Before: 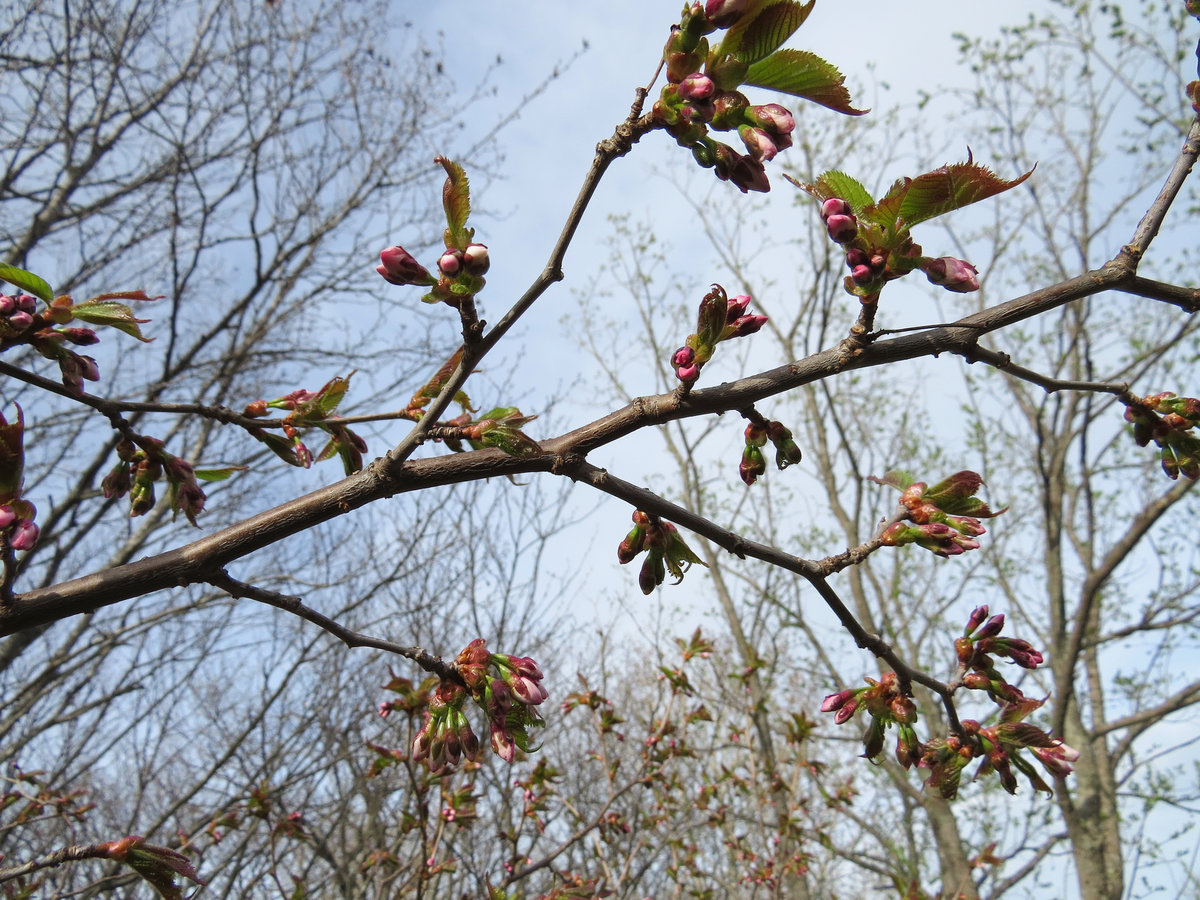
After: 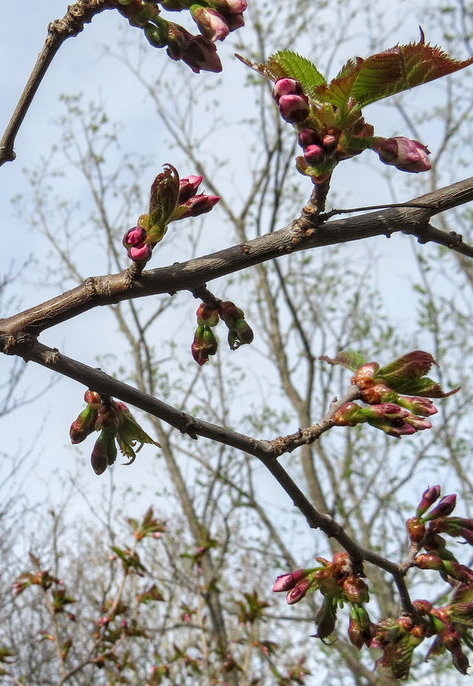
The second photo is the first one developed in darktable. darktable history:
tone equalizer: on, module defaults
crop: left 45.721%, top 13.393%, right 14.118%, bottom 10.01%
local contrast: detail 130%
